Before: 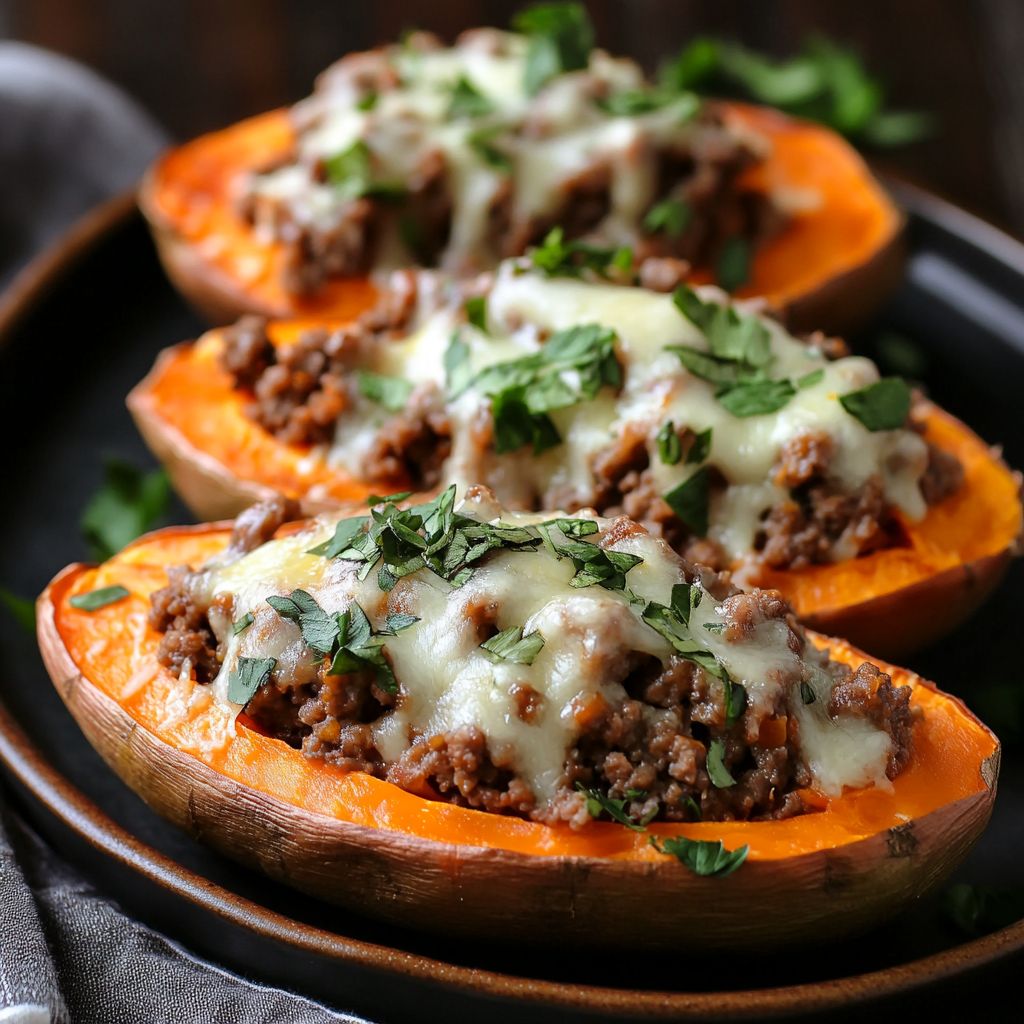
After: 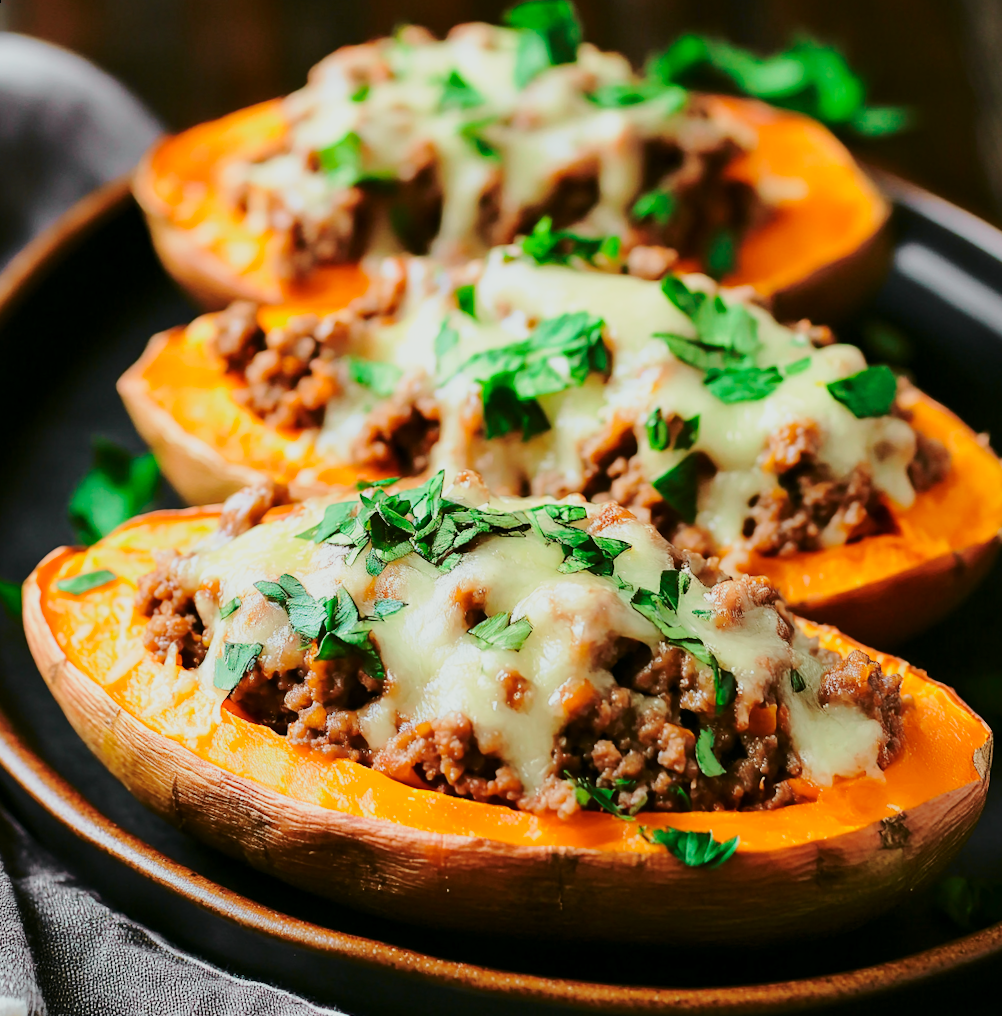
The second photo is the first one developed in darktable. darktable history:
base curve: curves: ch0 [(0, 0) (0.028, 0.03) (0.121, 0.232) (0.46, 0.748) (0.859, 0.968) (1, 1)], preserve colors none
tone curve: curves: ch0 [(0, 0) (0.402, 0.473) (0.673, 0.68) (0.899, 0.832) (0.999, 0.903)]; ch1 [(0, 0) (0.379, 0.262) (0.464, 0.425) (0.498, 0.49) (0.507, 0.5) (0.53, 0.532) (0.582, 0.583) (0.68, 0.672) (0.791, 0.748) (1, 0.896)]; ch2 [(0, 0) (0.199, 0.414) (0.438, 0.49) (0.496, 0.501) (0.515, 0.546) (0.577, 0.605) (0.632, 0.649) (0.717, 0.727) (0.845, 0.855) (0.998, 0.977)], color space Lab, independent channels, preserve colors none
rotate and perspective: rotation 0.226°, lens shift (vertical) -0.042, crop left 0.023, crop right 0.982, crop top 0.006, crop bottom 0.994
